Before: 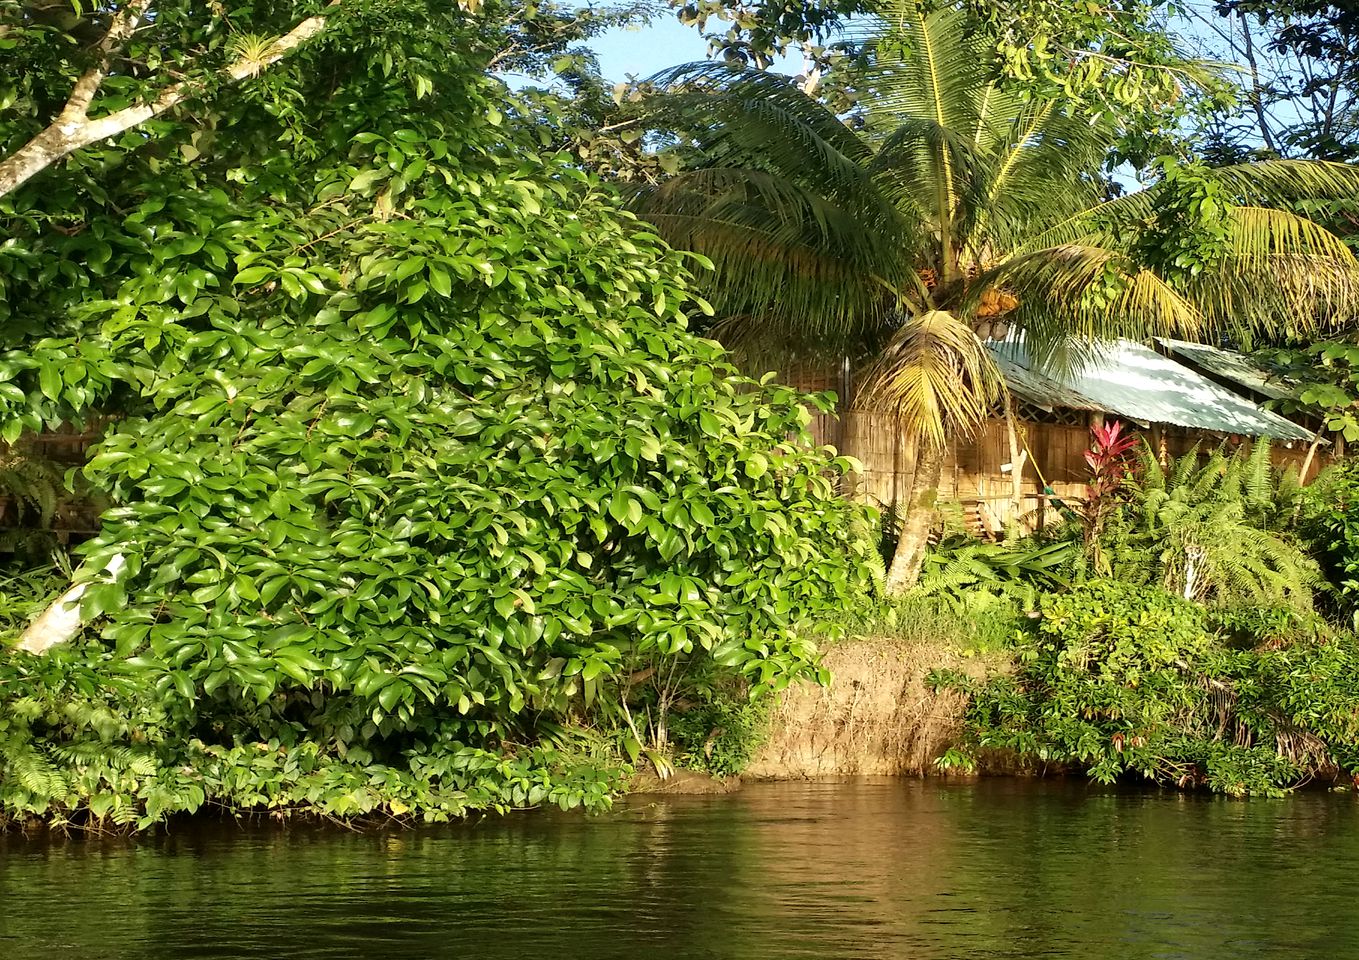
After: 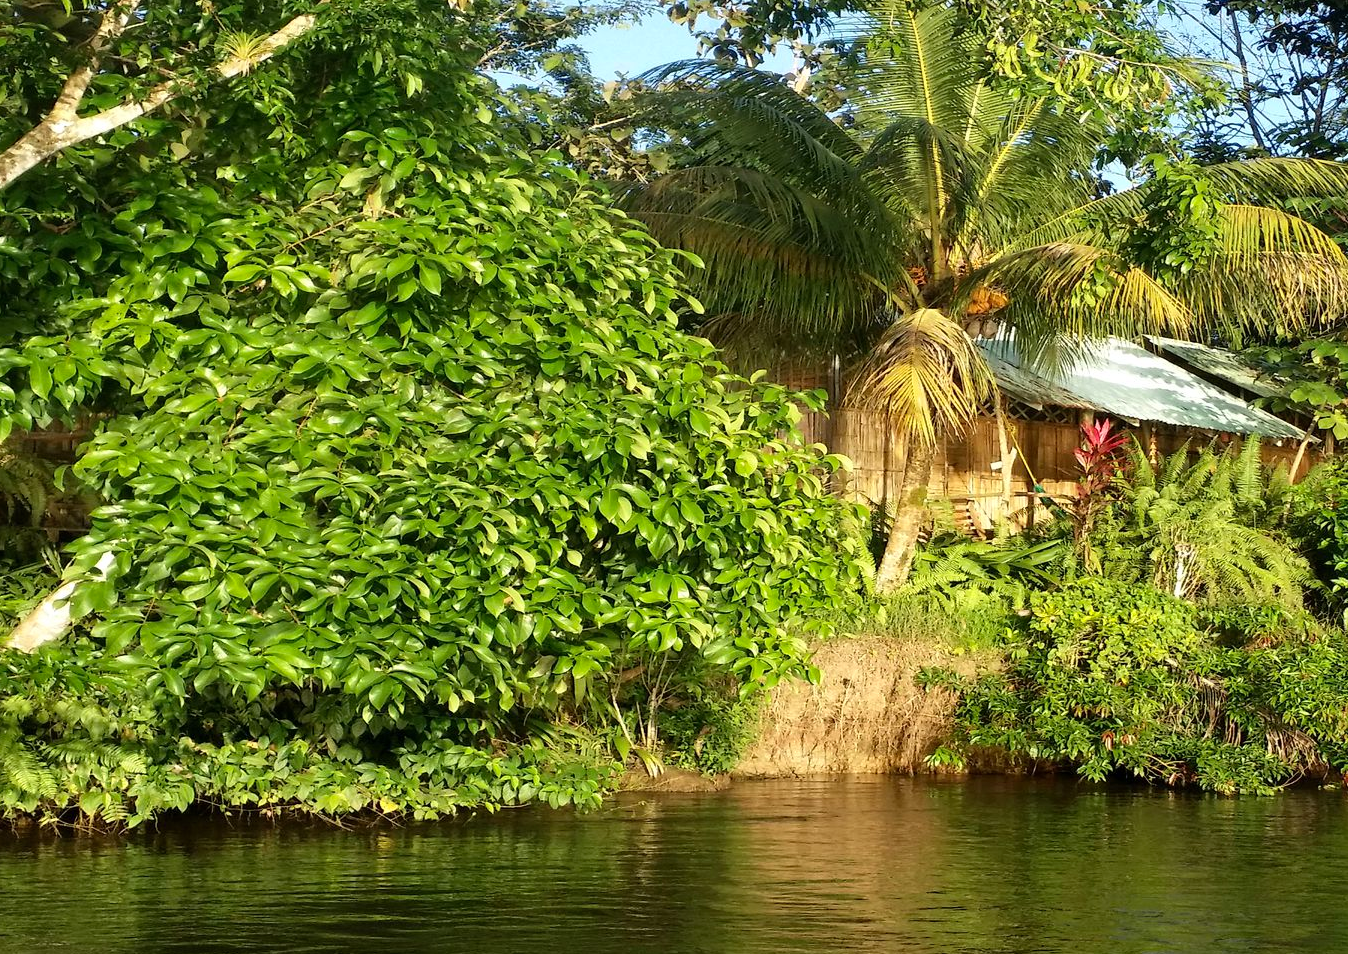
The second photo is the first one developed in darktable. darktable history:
contrast brightness saturation: contrast 0.097, brightness 0.025, saturation 0.091
shadows and highlights: shadows 25.72, highlights -23.16
crop and rotate: left 0.756%, top 0.263%, bottom 0.307%
